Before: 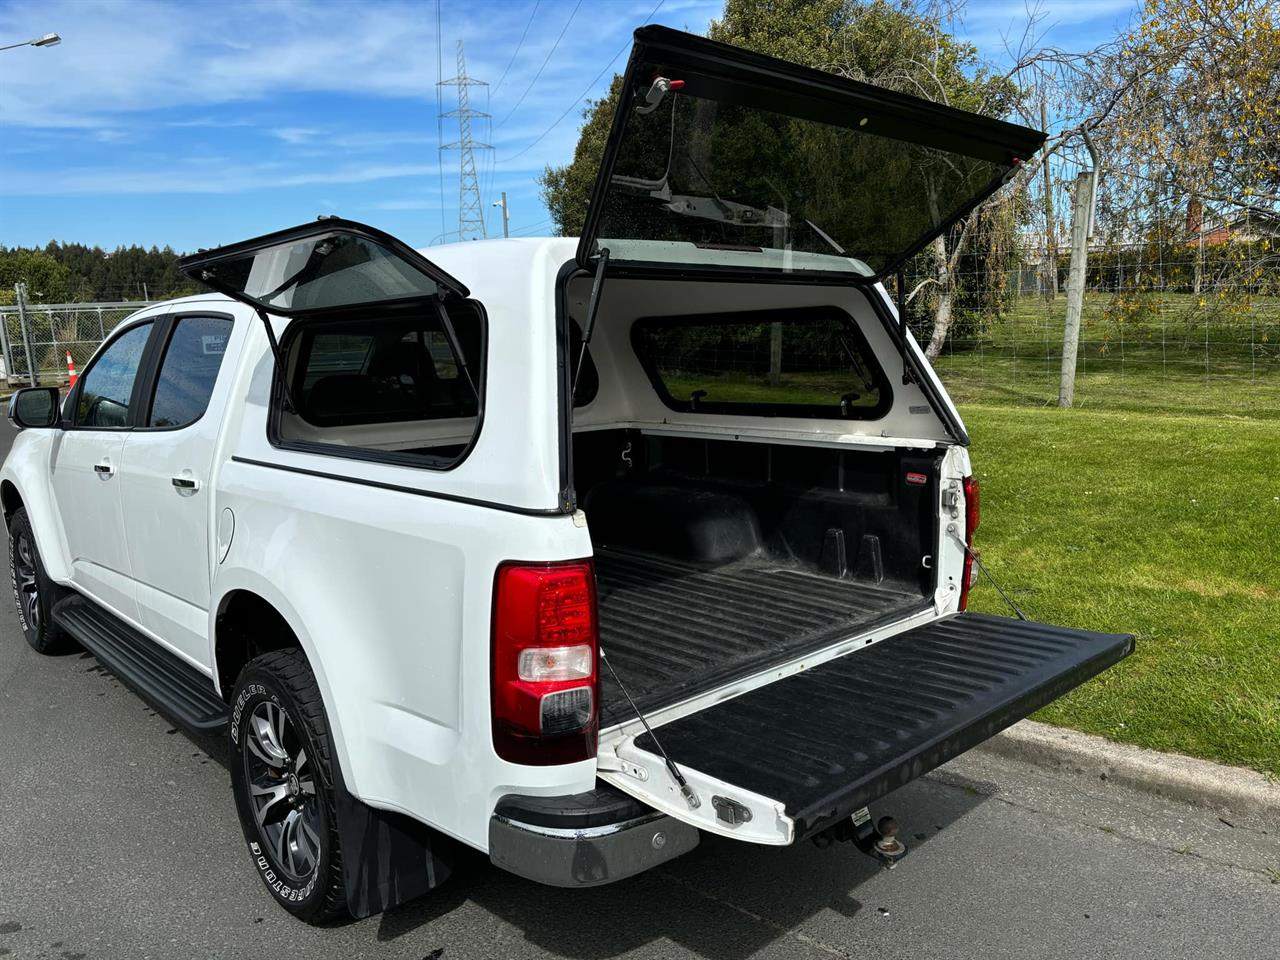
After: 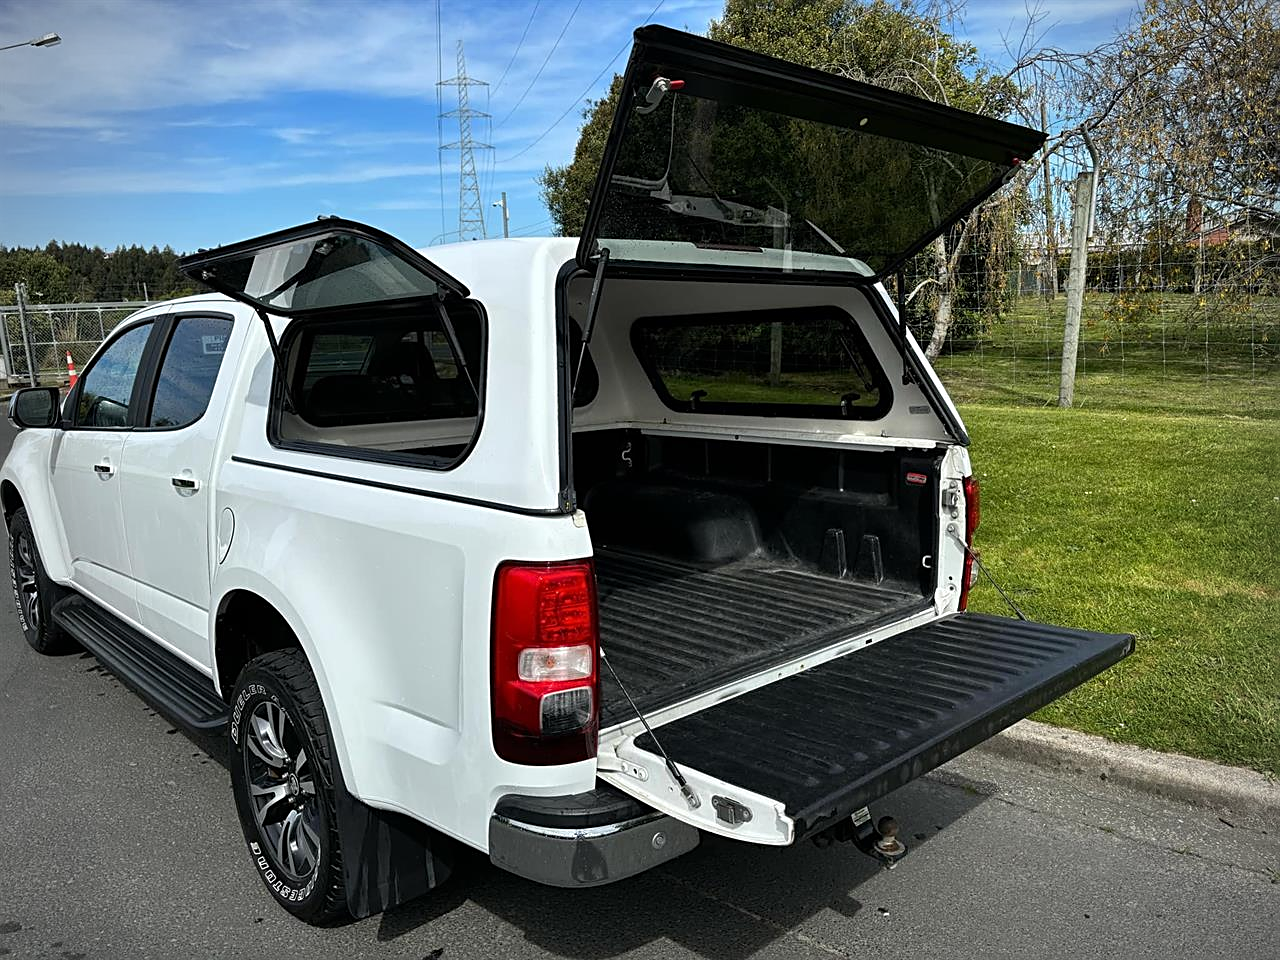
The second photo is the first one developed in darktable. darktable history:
sharpen: on, module defaults
vignetting: on, module defaults
